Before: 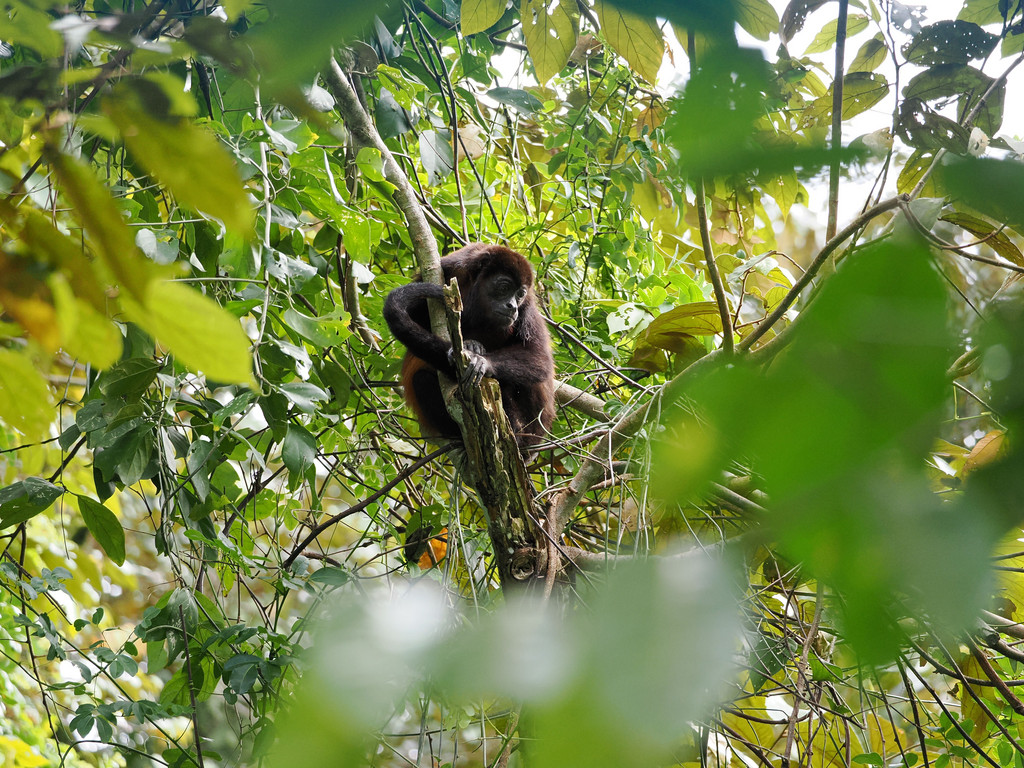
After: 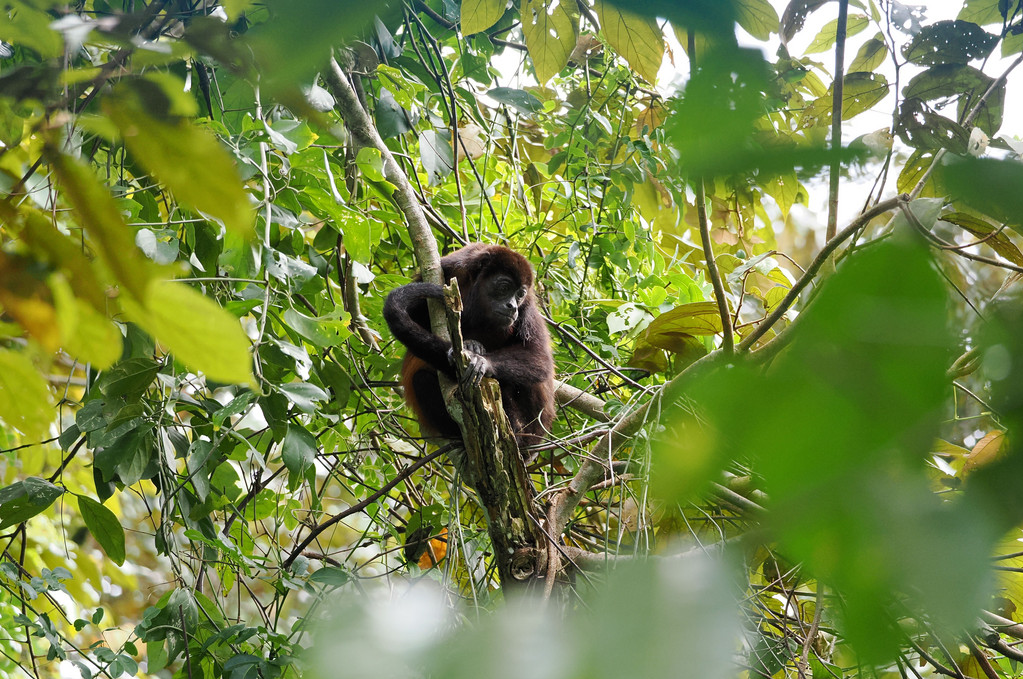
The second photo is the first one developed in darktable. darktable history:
crop and rotate: top 0%, bottom 11.554%
